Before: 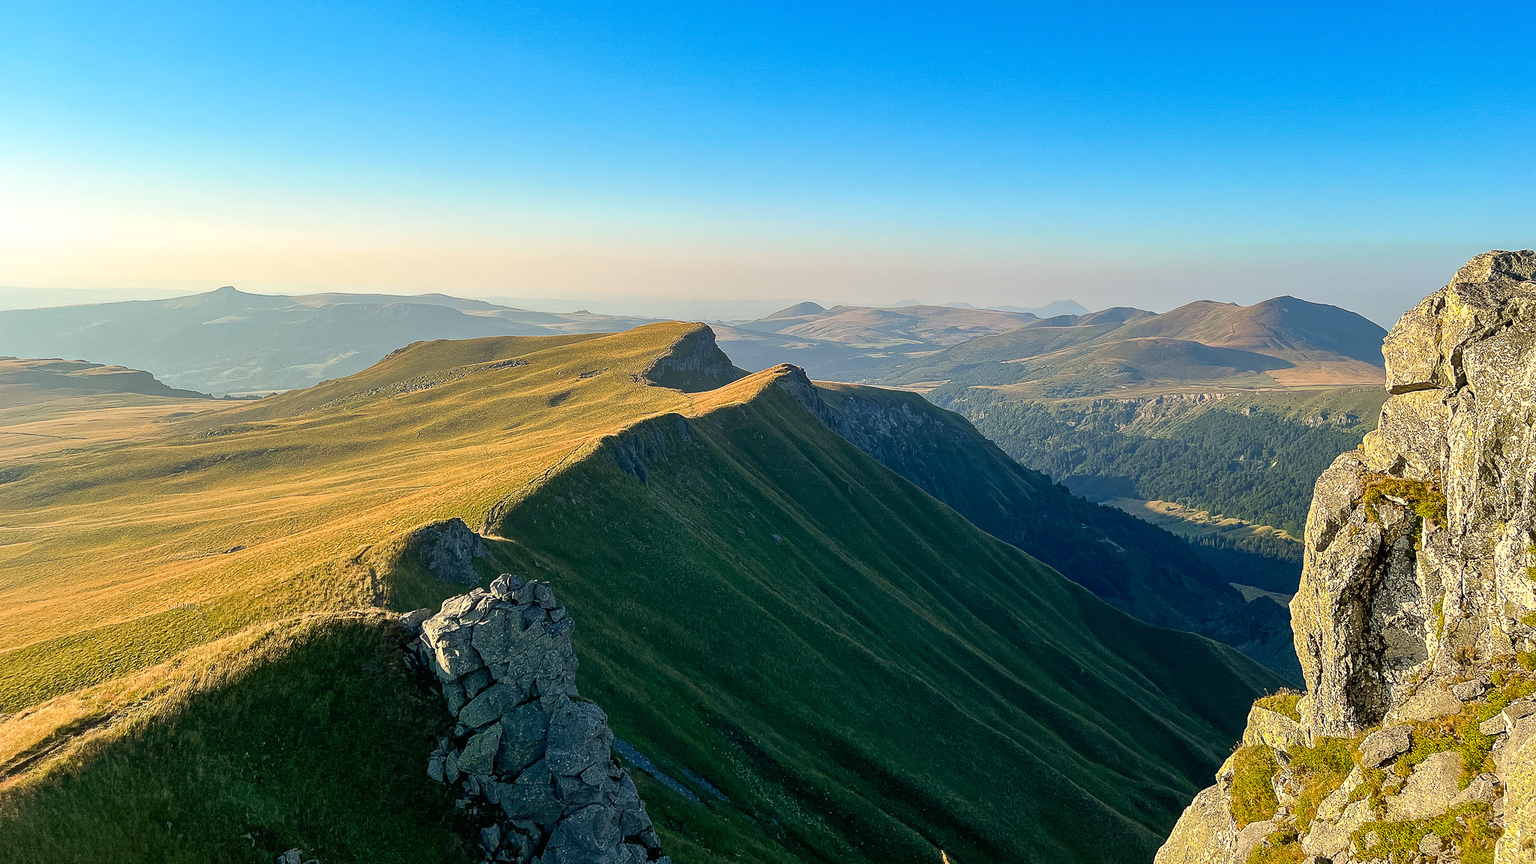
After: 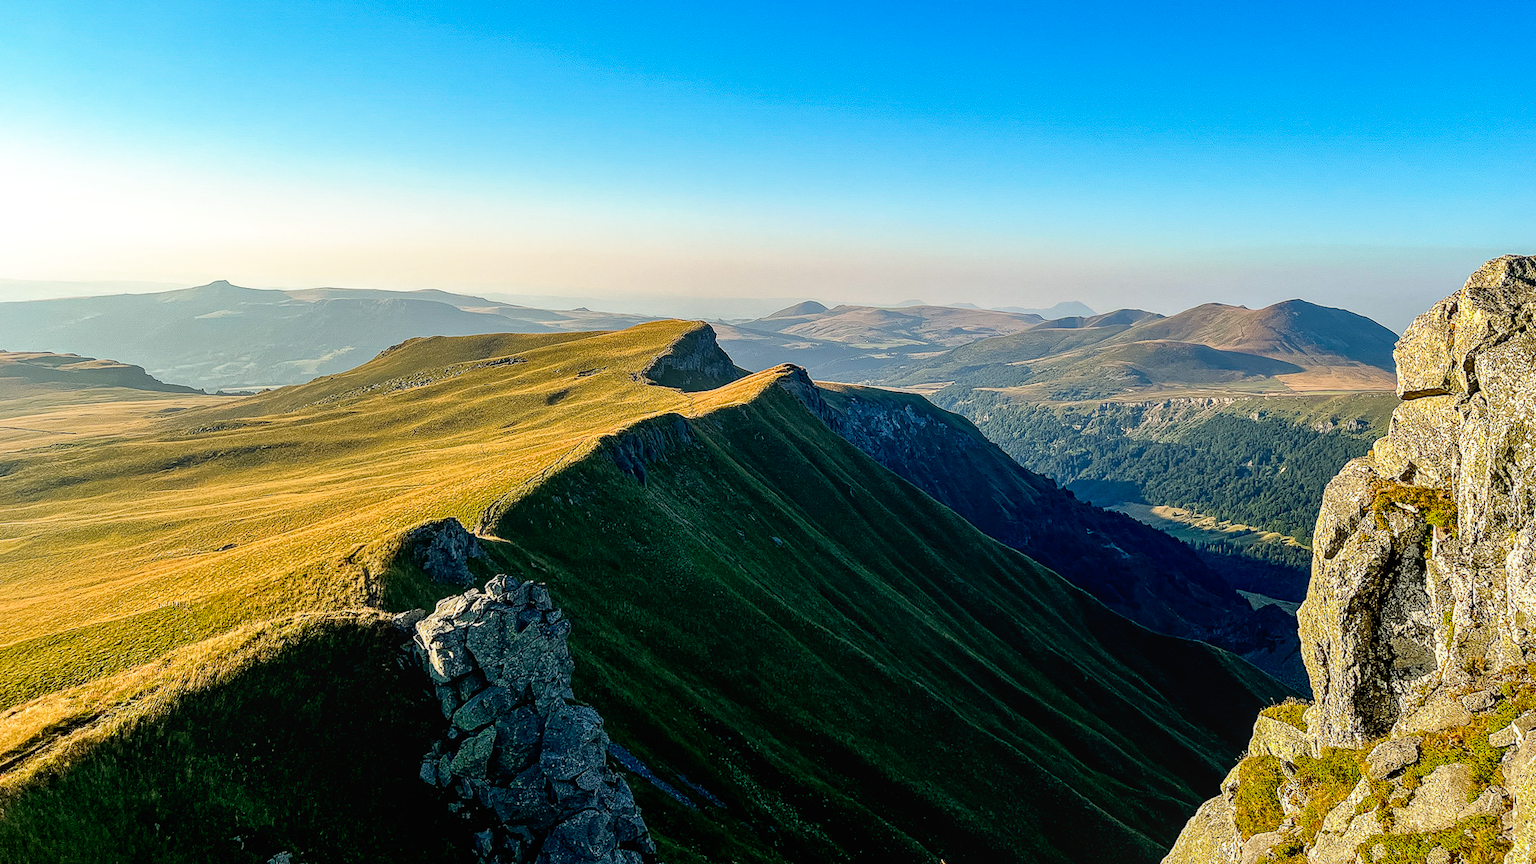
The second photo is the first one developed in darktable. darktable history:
crop and rotate: angle -0.5°
local contrast: on, module defaults
filmic rgb: black relative exposure -6.3 EV, white relative exposure 2.8 EV, threshold 3 EV, target black luminance 0%, hardness 4.6, latitude 67.35%, contrast 1.292, shadows ↔ highlights balance -3.5%, preserve chrominance no, color science v4 (2020), contrast in shadows soft, enable highlight reconstruction true
